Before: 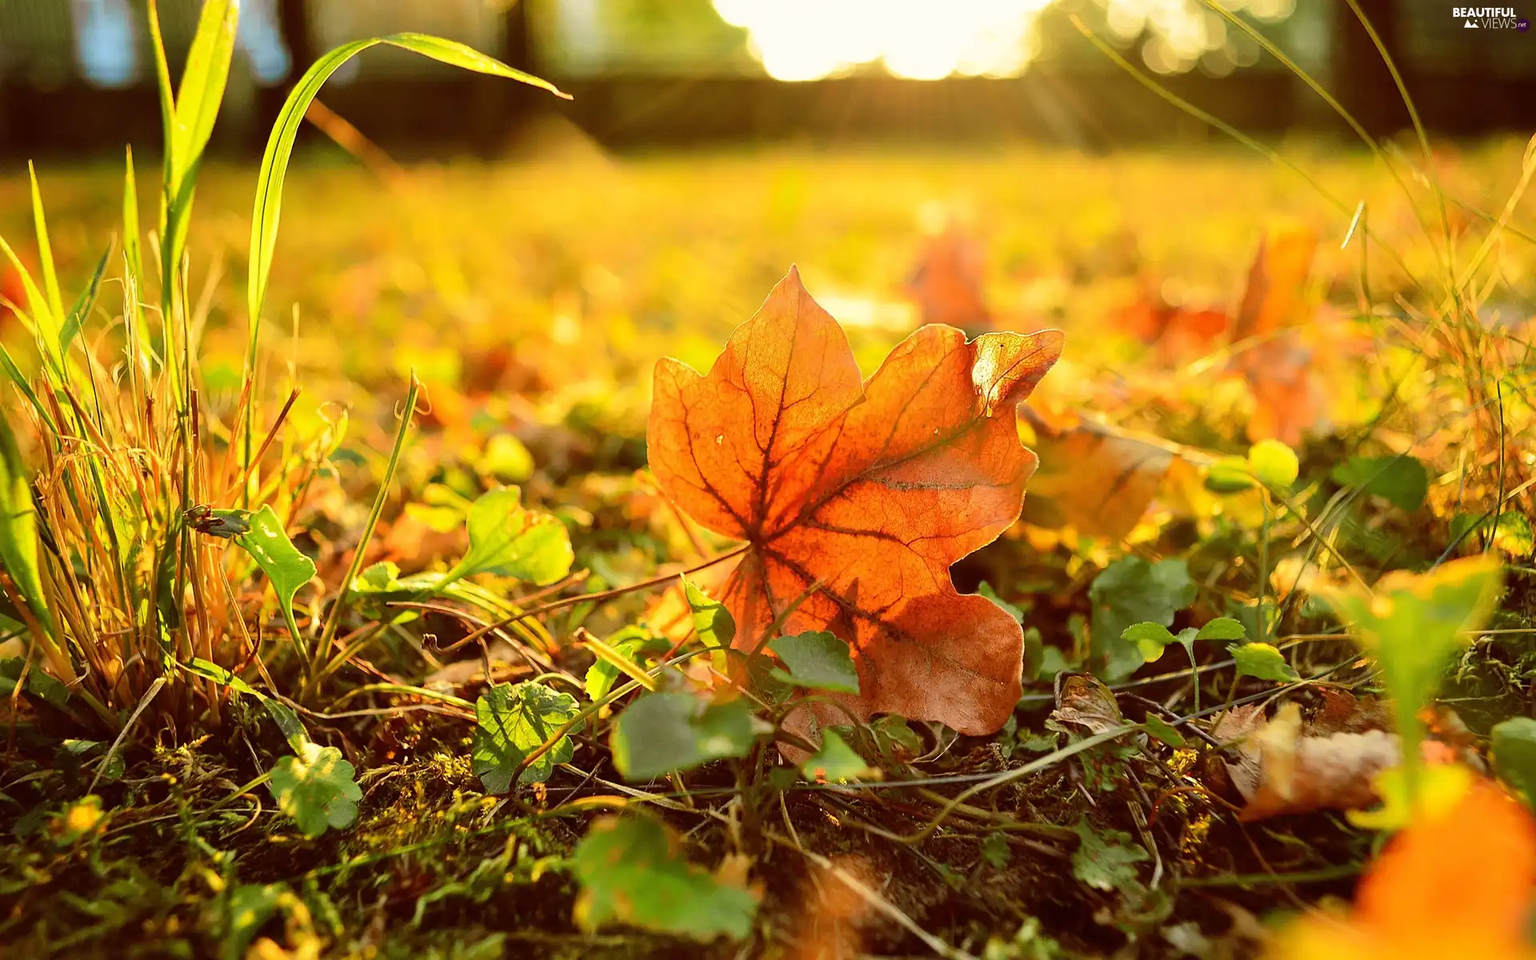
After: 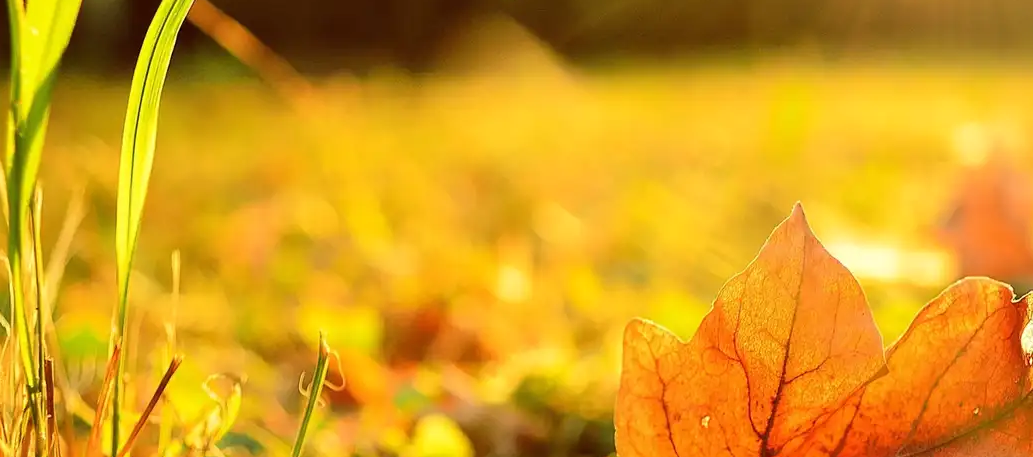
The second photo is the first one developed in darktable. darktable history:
crop: left 10.15%, top 10.7%, right 36.018%, bottom 51.142%
tone equalizer: mask exposure compensation -0.509 EV
